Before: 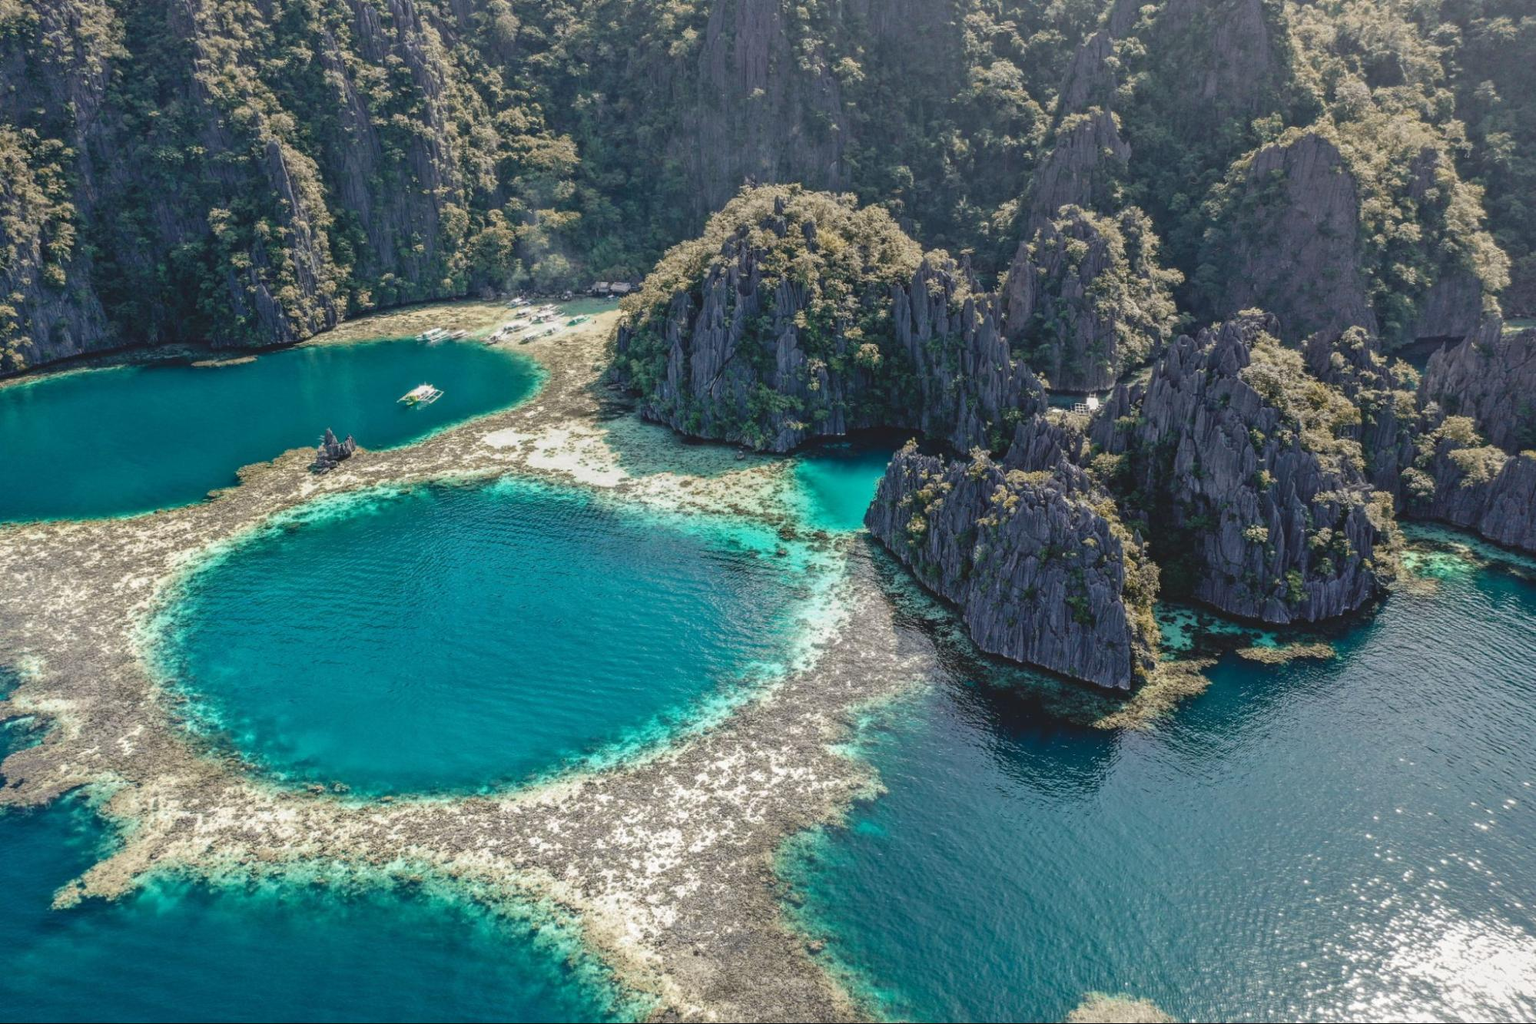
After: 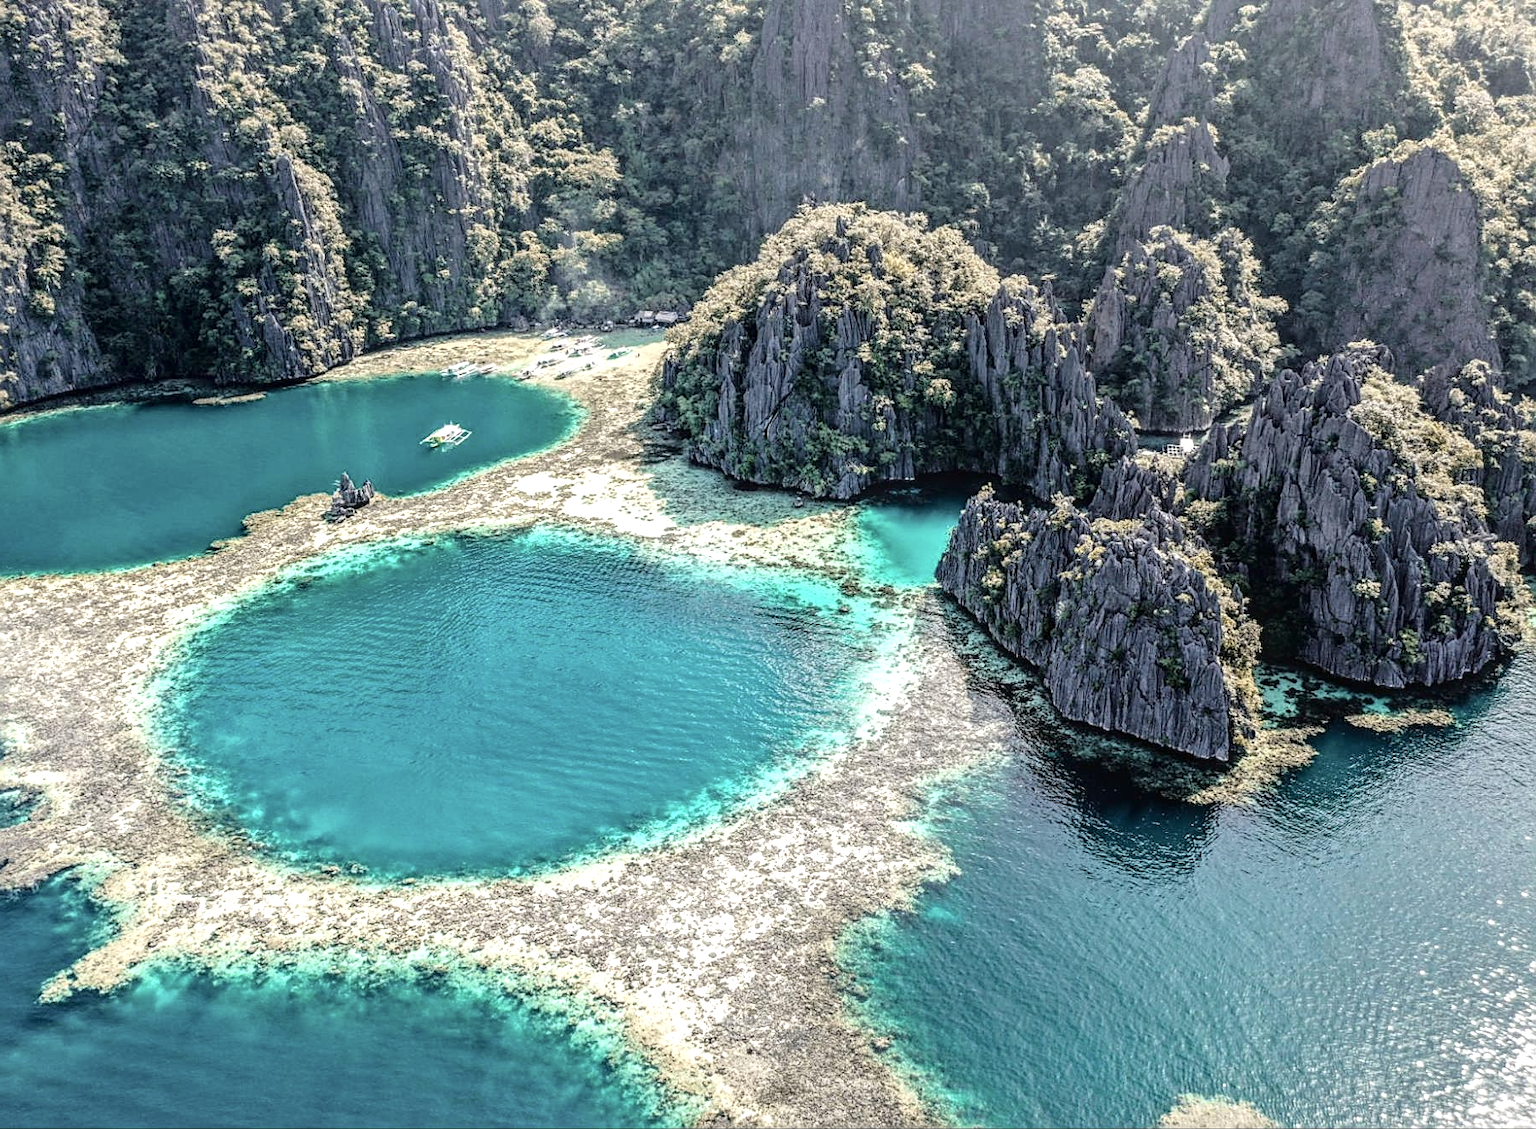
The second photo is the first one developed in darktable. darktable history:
tone equalizer: -8 EV -0.732 EV, -7 EV -0.713 EV, -6 EV -0.601 EV, -5 EV -0.369 EV, -3 EV 0.382 EV, -2 EV 0.6 EV, -1 EV 0.68 EV, +0 EV 0.729 EV
exposure: black level correction 0.002, exposure -0.096 EV, compensate highlight preservation false
local contrast: on, module defaults
crop and rotate: left 1.079%, right 8.218%
sharpen: on, module defaults
contrast brightness saturation: saturation -0.177
tone curve: curves: ch0 [(0, 0) (0.003, 0.003) (0.011, 0.006) (0.025, 0.015) (0.044, 0.025) (0.069, 0.034) (0.1, 0.052) (0.136, 0.092) (0.177, 0.157) (0.224, 0.228) (0.277, 0.305) (0.335, 0.392) (0.399, 0.466) (0.468, 0.543) (0.543, 0.612) (0.623, 0.692) (0.709, 0.78) (0.801, 0.865) (0.898, 0.935) (1, 1)], color space Lab, independent channels, preserve colors none
